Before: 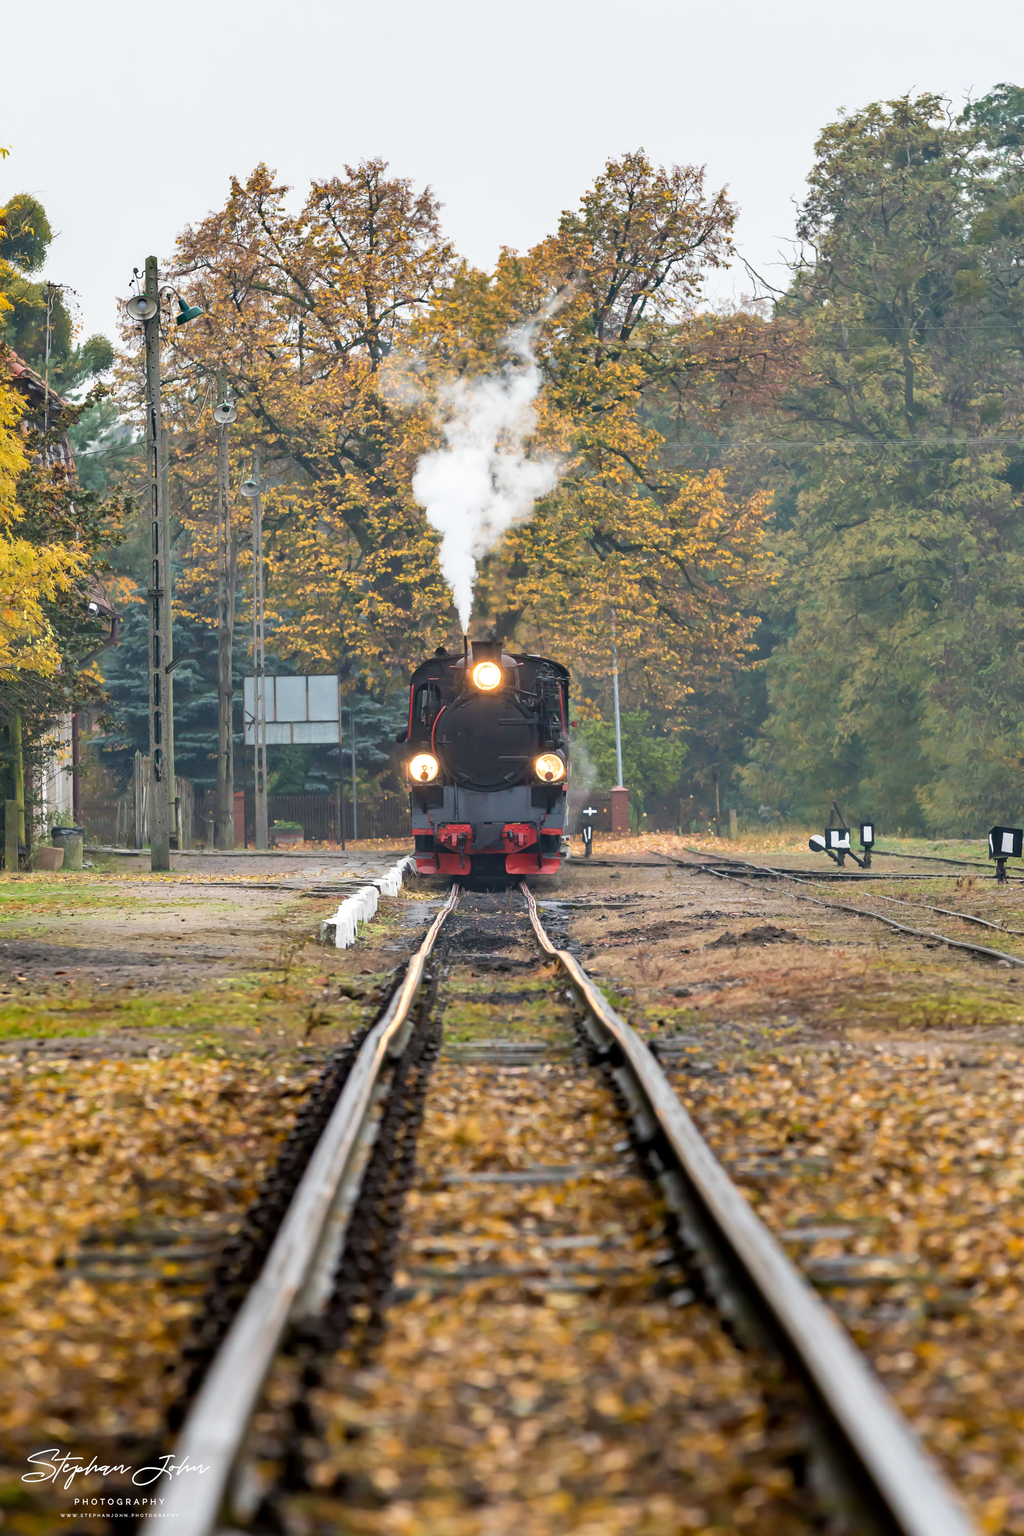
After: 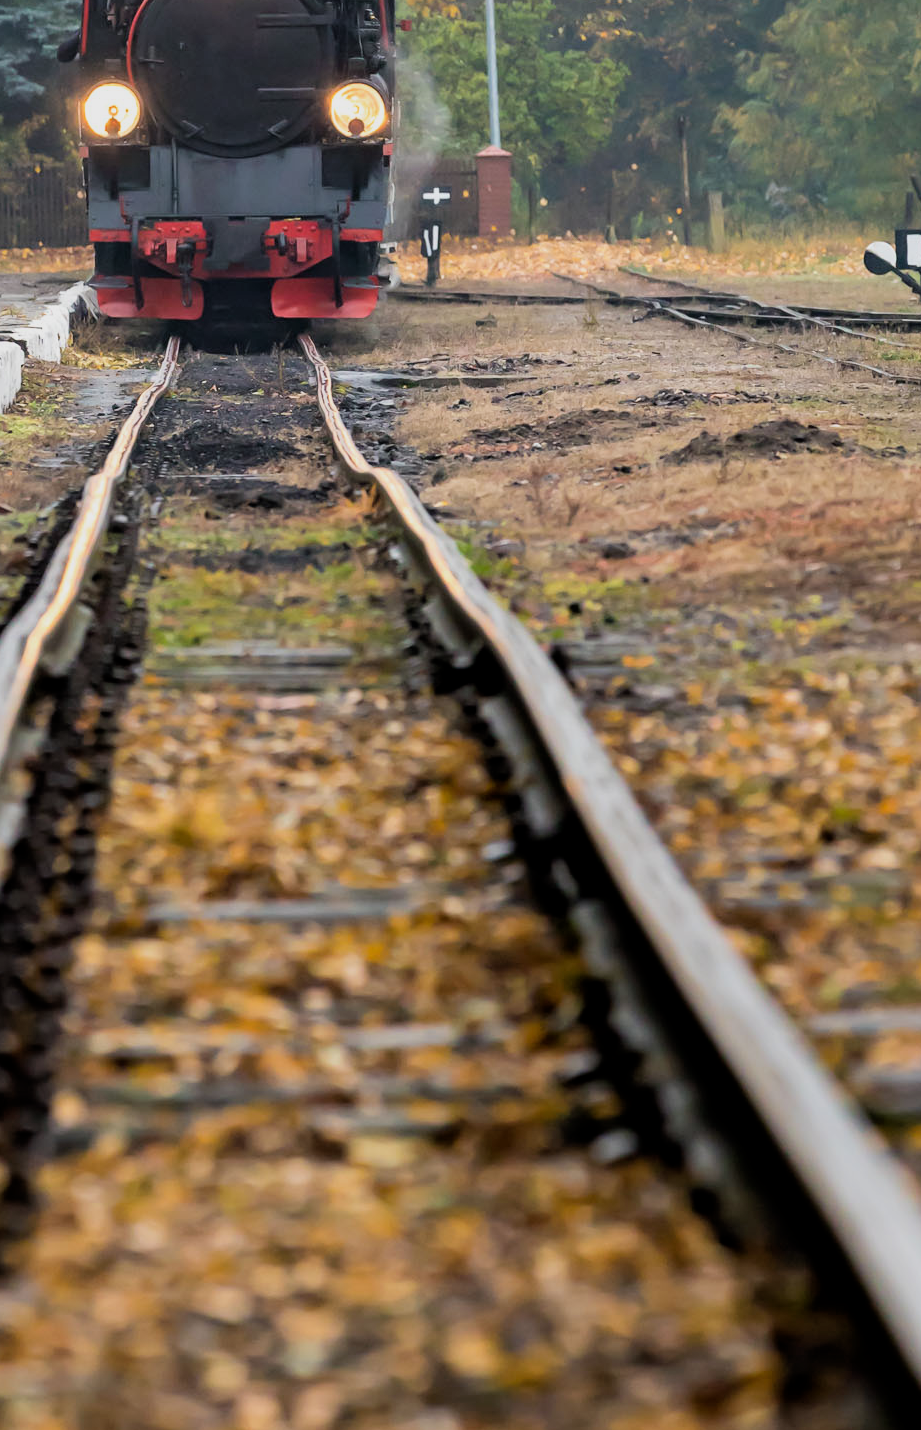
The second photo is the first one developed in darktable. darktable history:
filmic rgb: middle gray luminance 9.08%, black relative exposure -10.63 EV, white relative exposure 3.44 EV, target black luminance 0%, hardness 5.97, latitude 59.53%, contrast 1.09, highlights saturation mix 6.36%, shadows ↔ highlights balance 29.49%
crop: left 35.828%, top 46.308%, right 18.107%, bottom 5.999%
